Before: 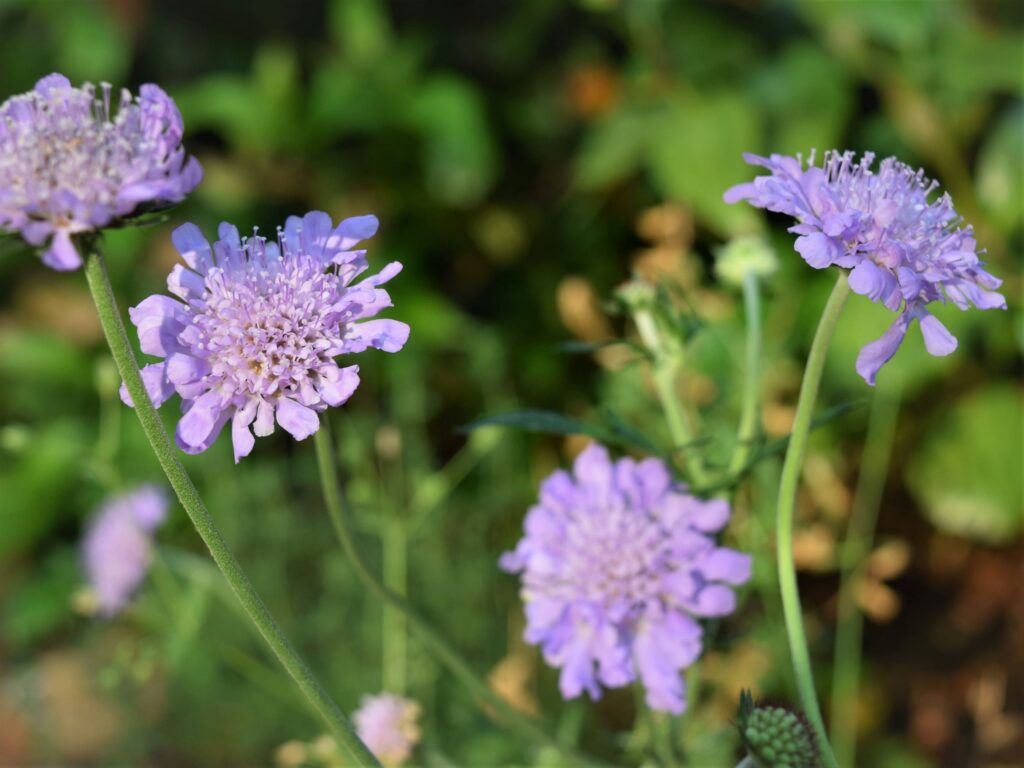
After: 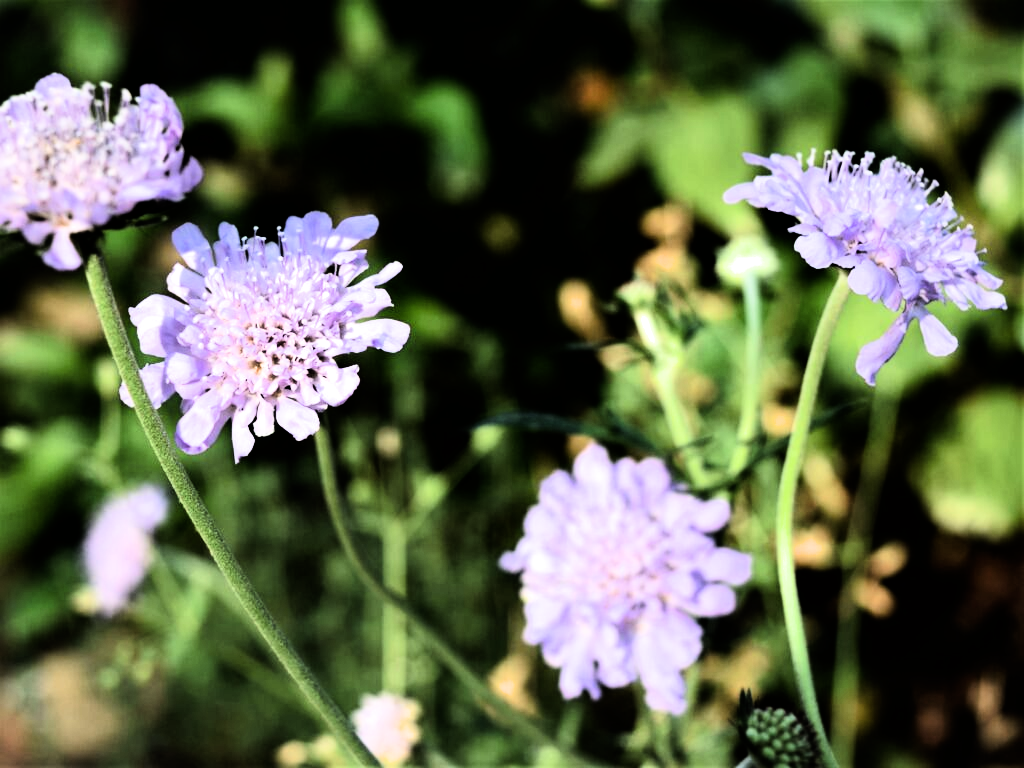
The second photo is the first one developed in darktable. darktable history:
tone equalizer: -8 EV -1.08 EV, -7 EV -1.01 EV, -6 EV -0.867 EV, -5 EV -0.578 EV, -3 EV 0.578 EV, -2 EV 0.867 EV, -1 EV 1.01 EV, +0 EV 1.08 EV, edges refinement/feathering 500, mask exposure compensation -1.57 EV, preserve details no
filmic rgb: black relative exposure -5.42 EV, white relative exposure 2.85 EV, dynamic range scaling -37.73%, hardness 4, contrast 1.605, highlights saturation mix -0.93%
